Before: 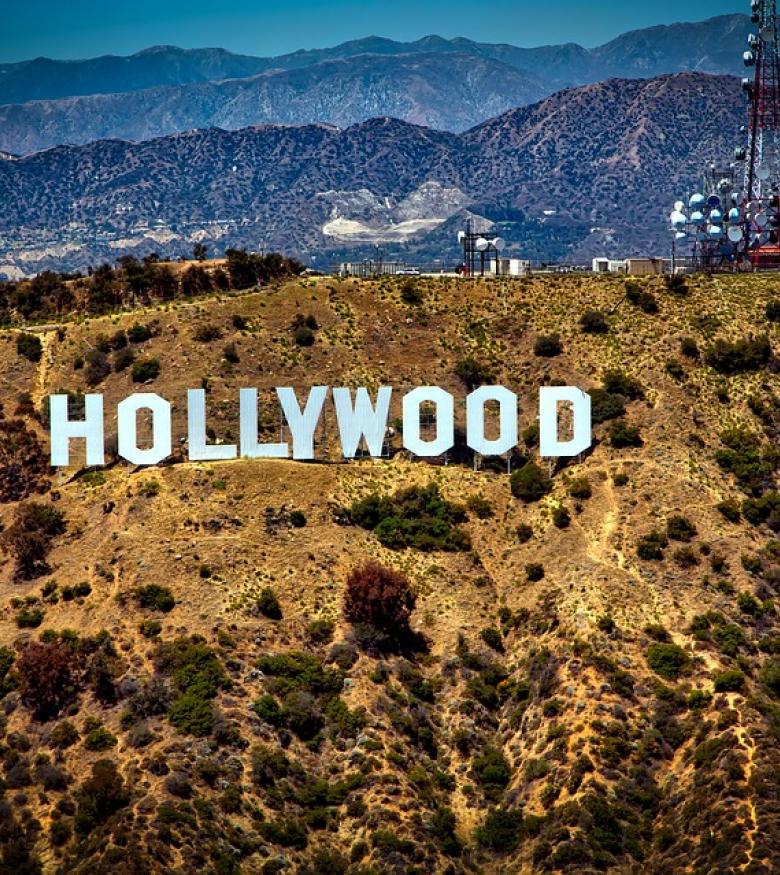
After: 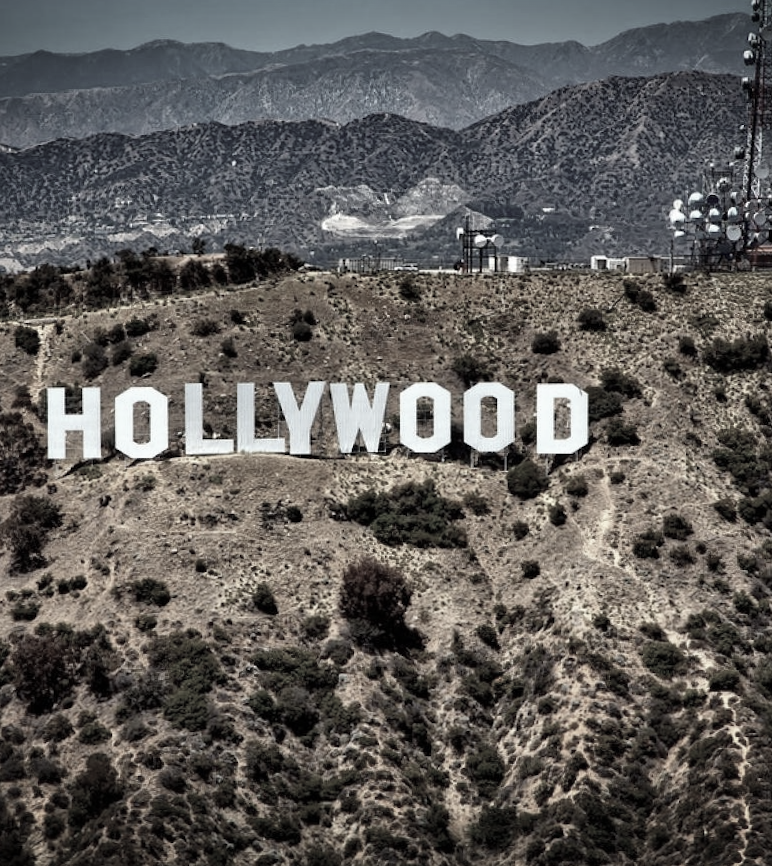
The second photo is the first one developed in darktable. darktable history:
crop and rotate: angle -0.5°
color correction: saturation 0.2
